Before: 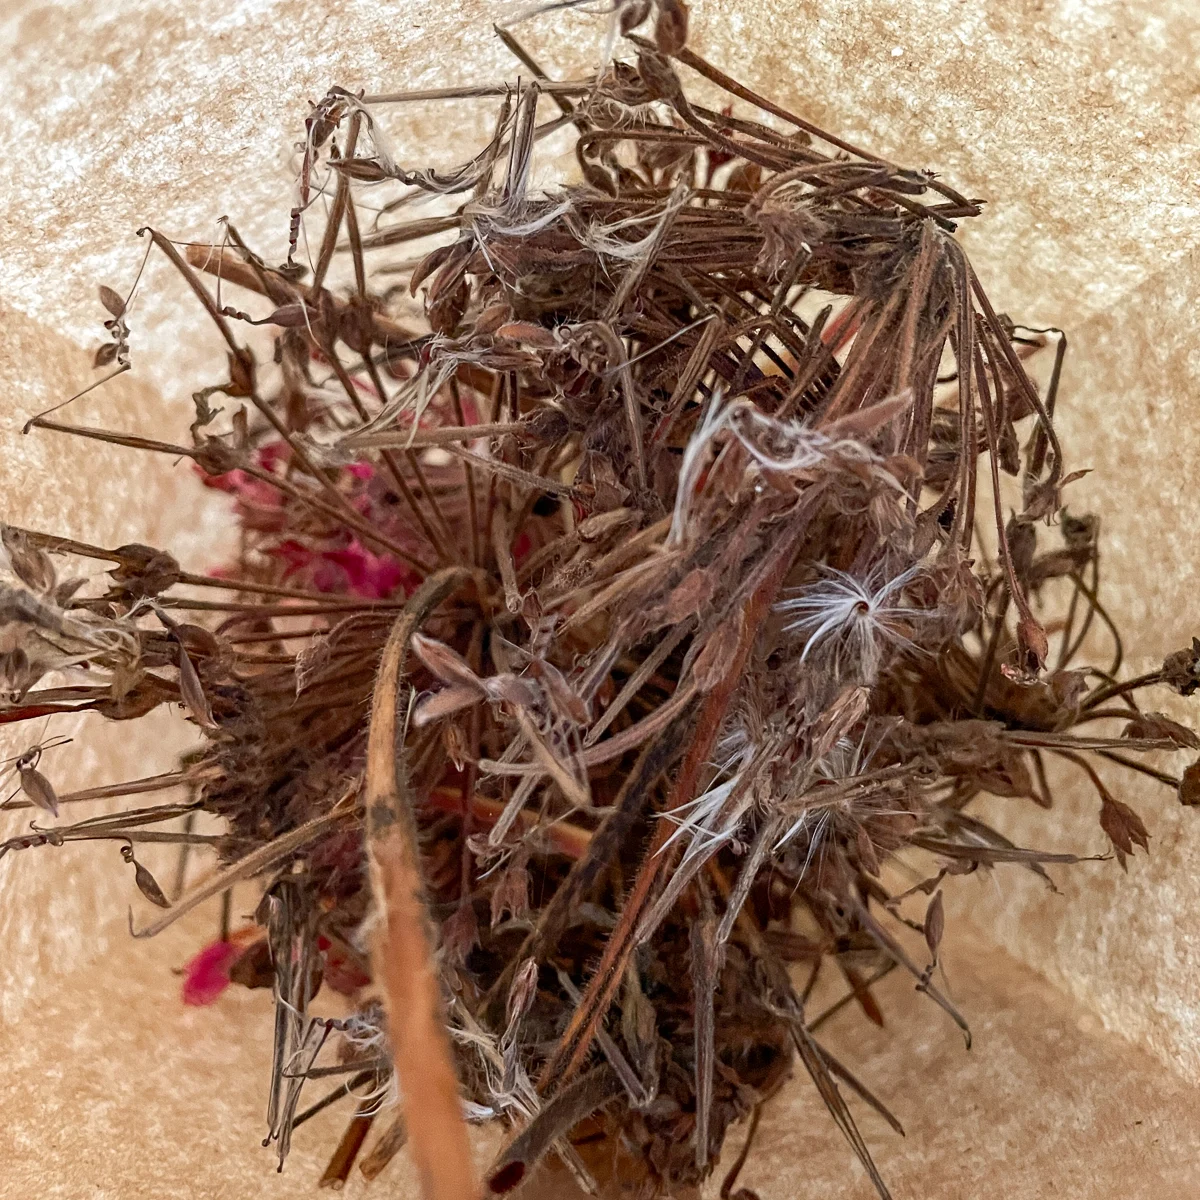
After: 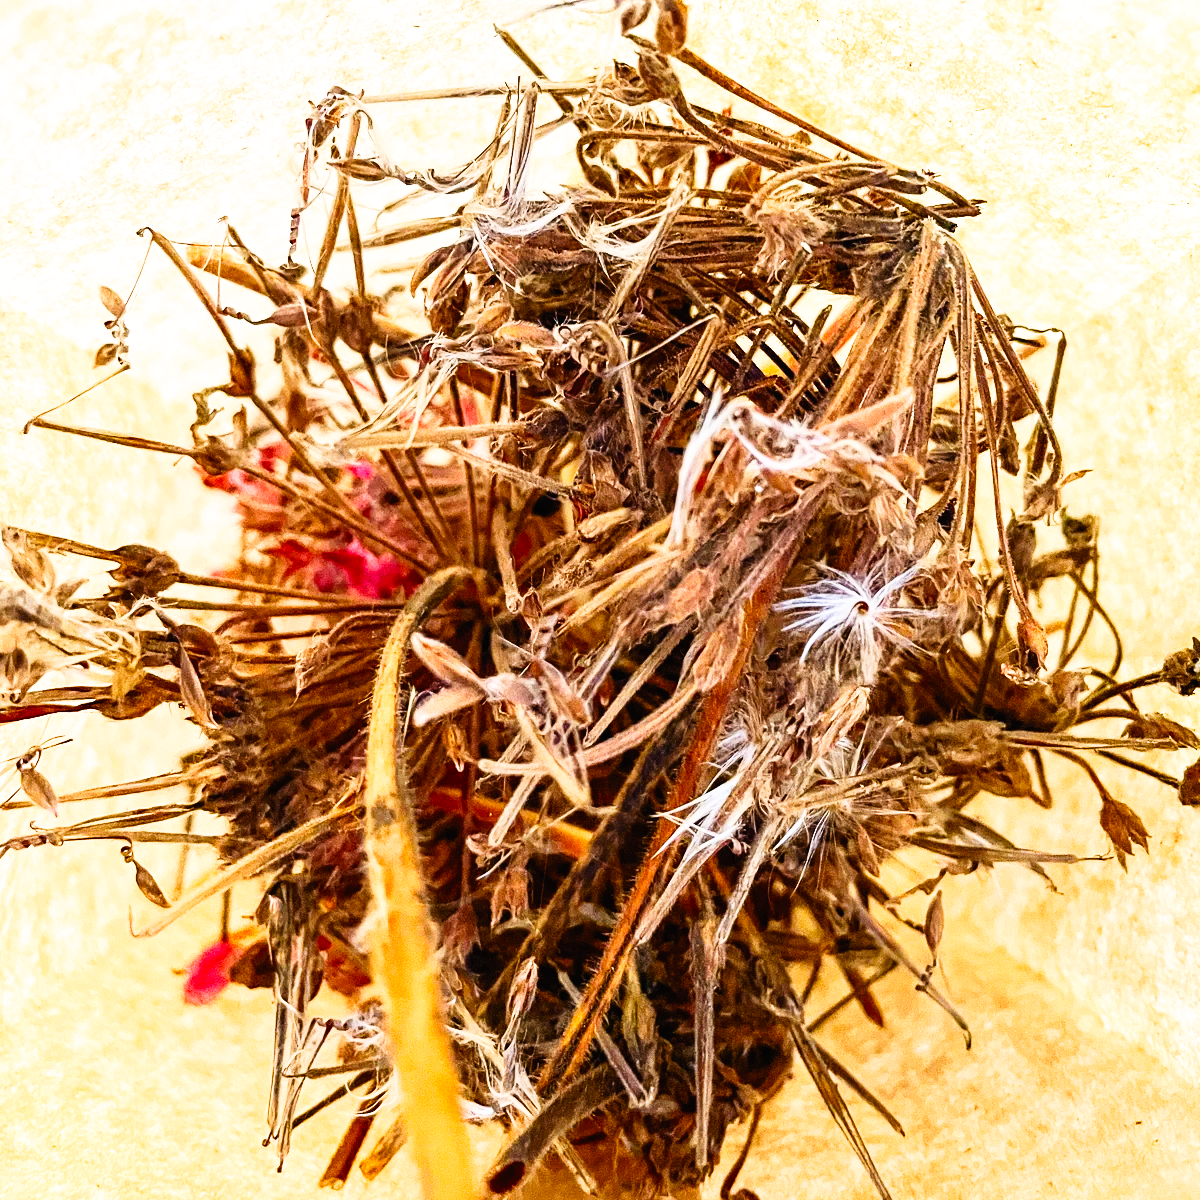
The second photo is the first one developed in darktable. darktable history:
contrast brightness saturation: contrast 0.2, brightness 0.16, saturation 0.22
base curve: curves: ch0 [(0, 0) (0.007, 0.004) (0.027, 0.03) (0.046, 0.07) (0.207, 0.54) (0.442, 0.872) (0.673, 0.972) (1, 1)], preserve colors none
color contrast: green-magenta contrast 0.85, blue-yellow contrast 1.25, unbound 0
